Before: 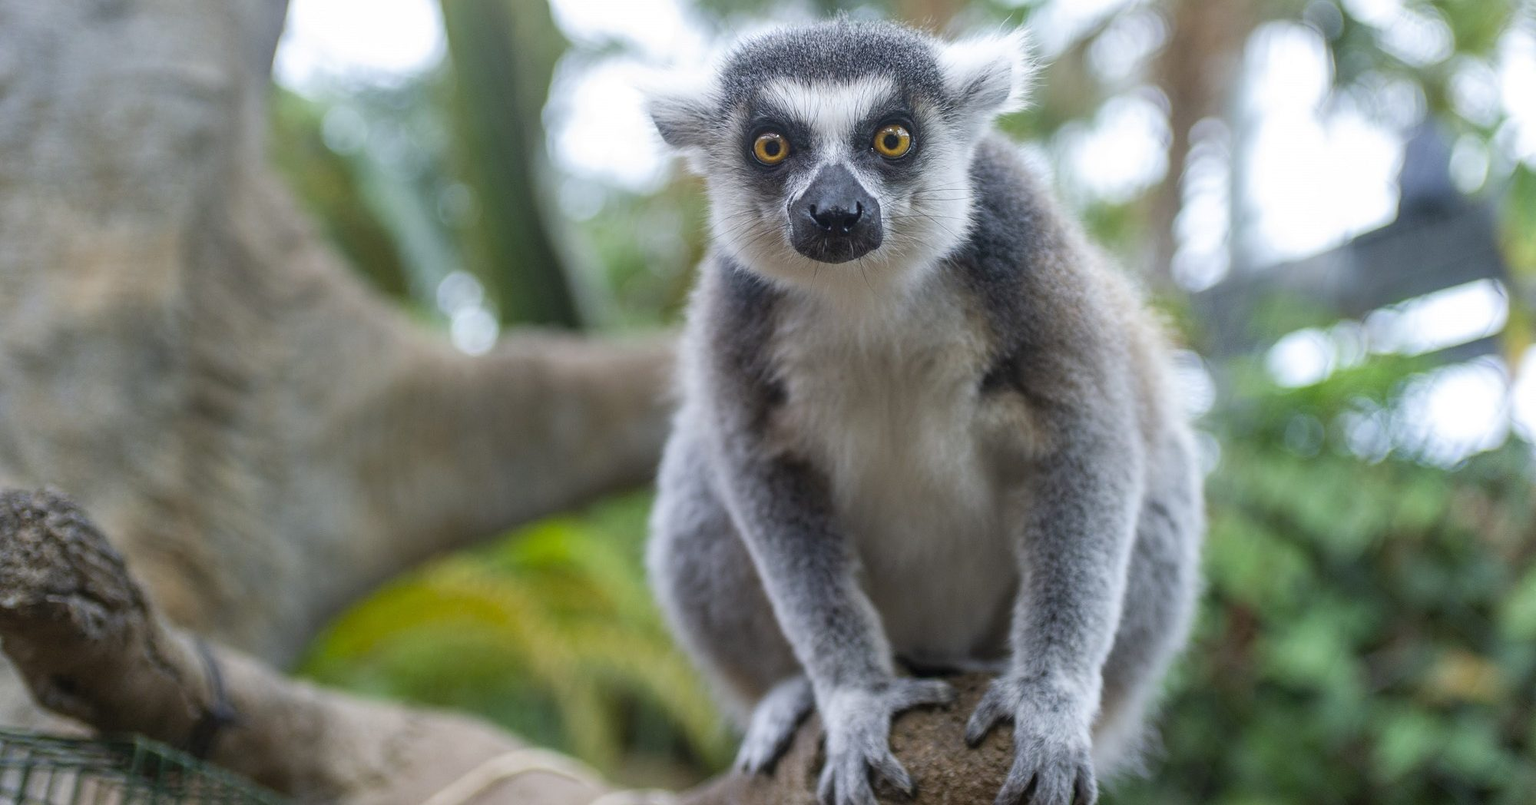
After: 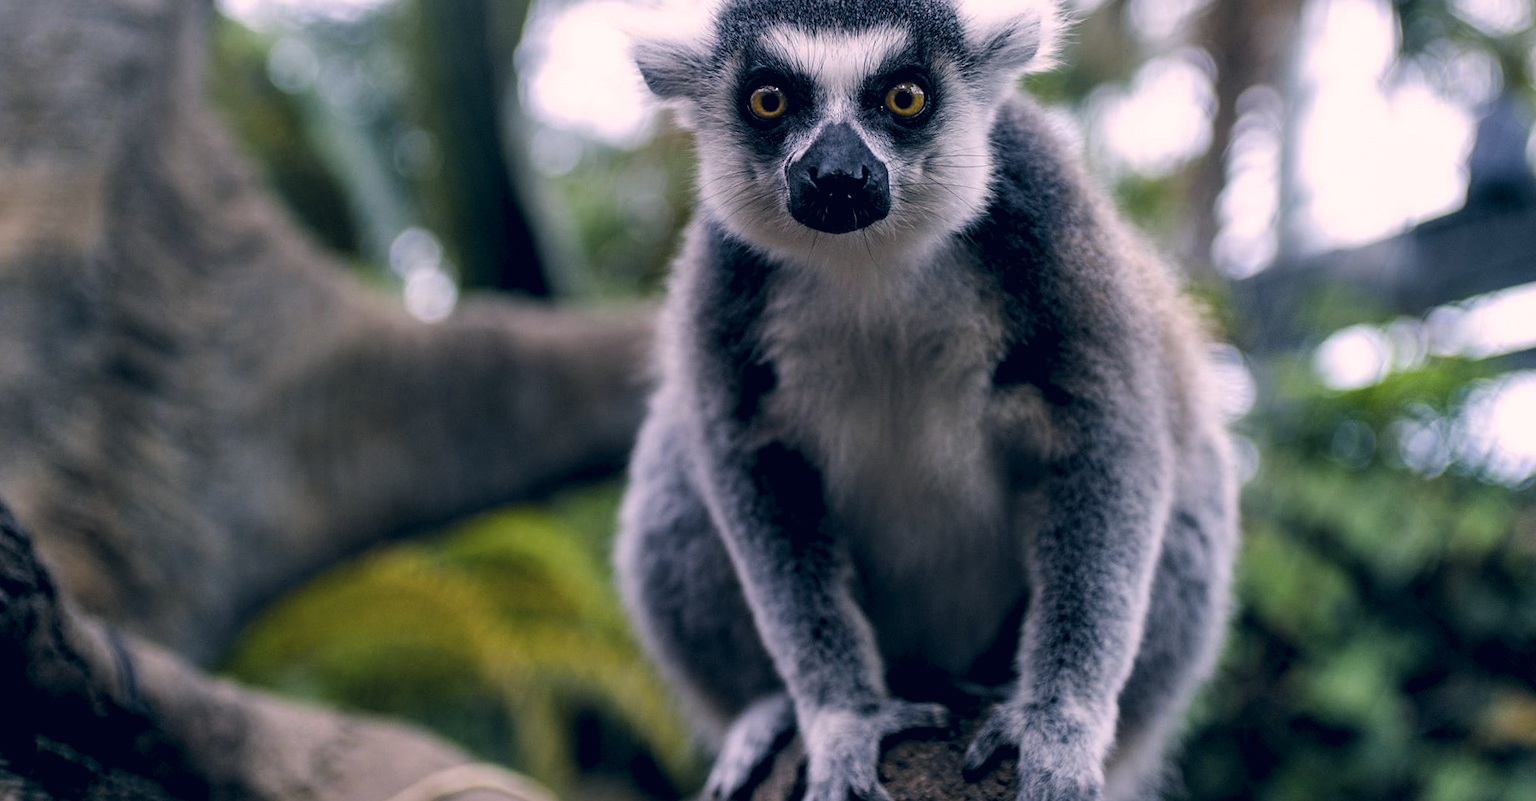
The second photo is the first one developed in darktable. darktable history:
color correction: highlights a* 14.09, highlights b* 5.68, shadows a* -6.14, shadows b* -15.23, saturation 0.861
crop and rotate: angle -1.99°, left 3.12%, top 4.298%, right 1.565%, bottom 0.643%
color balance rgb: linear chroma grading › shadows -39.327%, linear chroma grading › highlights 38.931%, linear chroma grading › global chroma 44.65%, linear chroma grading › mid-tones -29.972%, perceptual saturation grading › global saturation 20%, perceptual saturation grading › highlights -50.468%, perceptual saturation grading › shadows 30.683%
levels: mode automatic, black 3.78%, levels [0.008, 0.318, 0.836]
